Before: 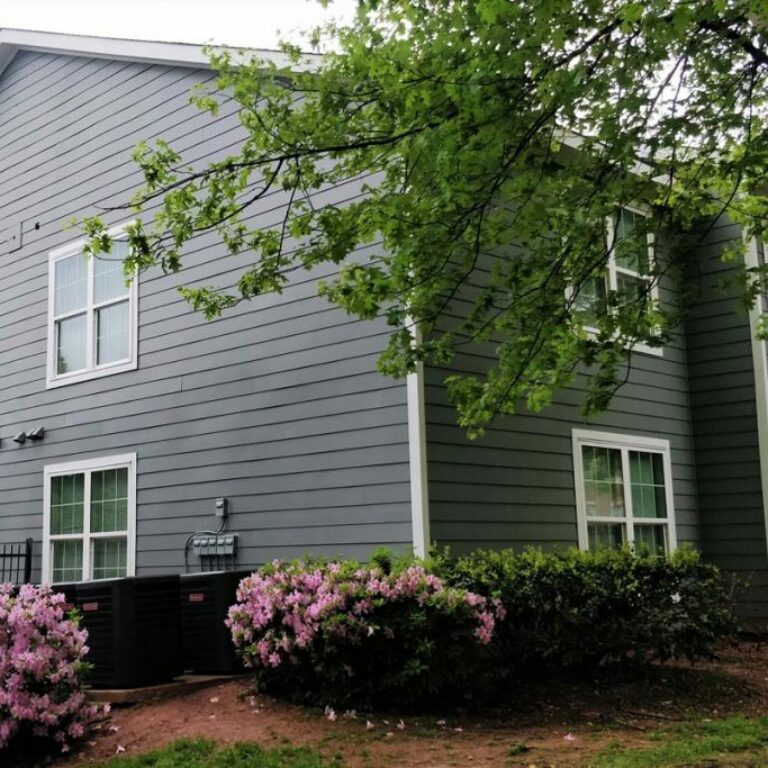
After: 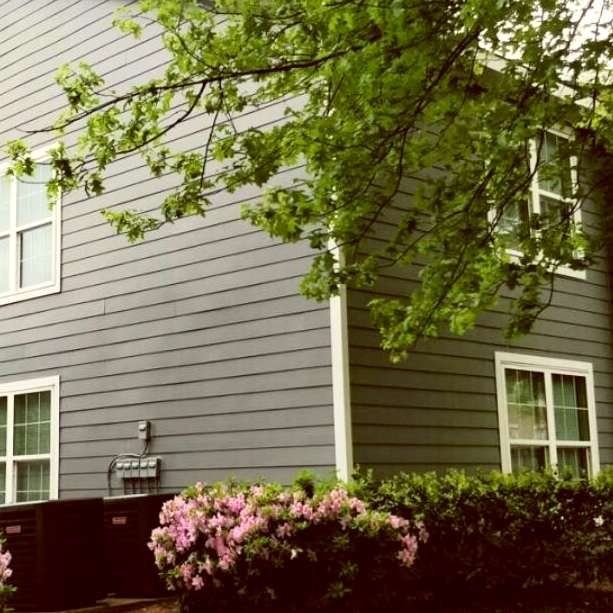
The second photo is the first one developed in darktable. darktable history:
crop and rotate: left 10.071%, top 10.071%, right 10.02%, bottom 10.02%
exposure: black level correction 0.001, exposure 0.5 EV, compensate exposure bias true, compensate highlight preservation false
contrast brightness saturation: contrast 0.15, brightness 0.05
color balance: lift [1.001, 1.007, 1, 0.993], gamma [1.023, 1.026, 1.01, 0.974], gain [0.964, 1.059, 1.073, 0.927]
